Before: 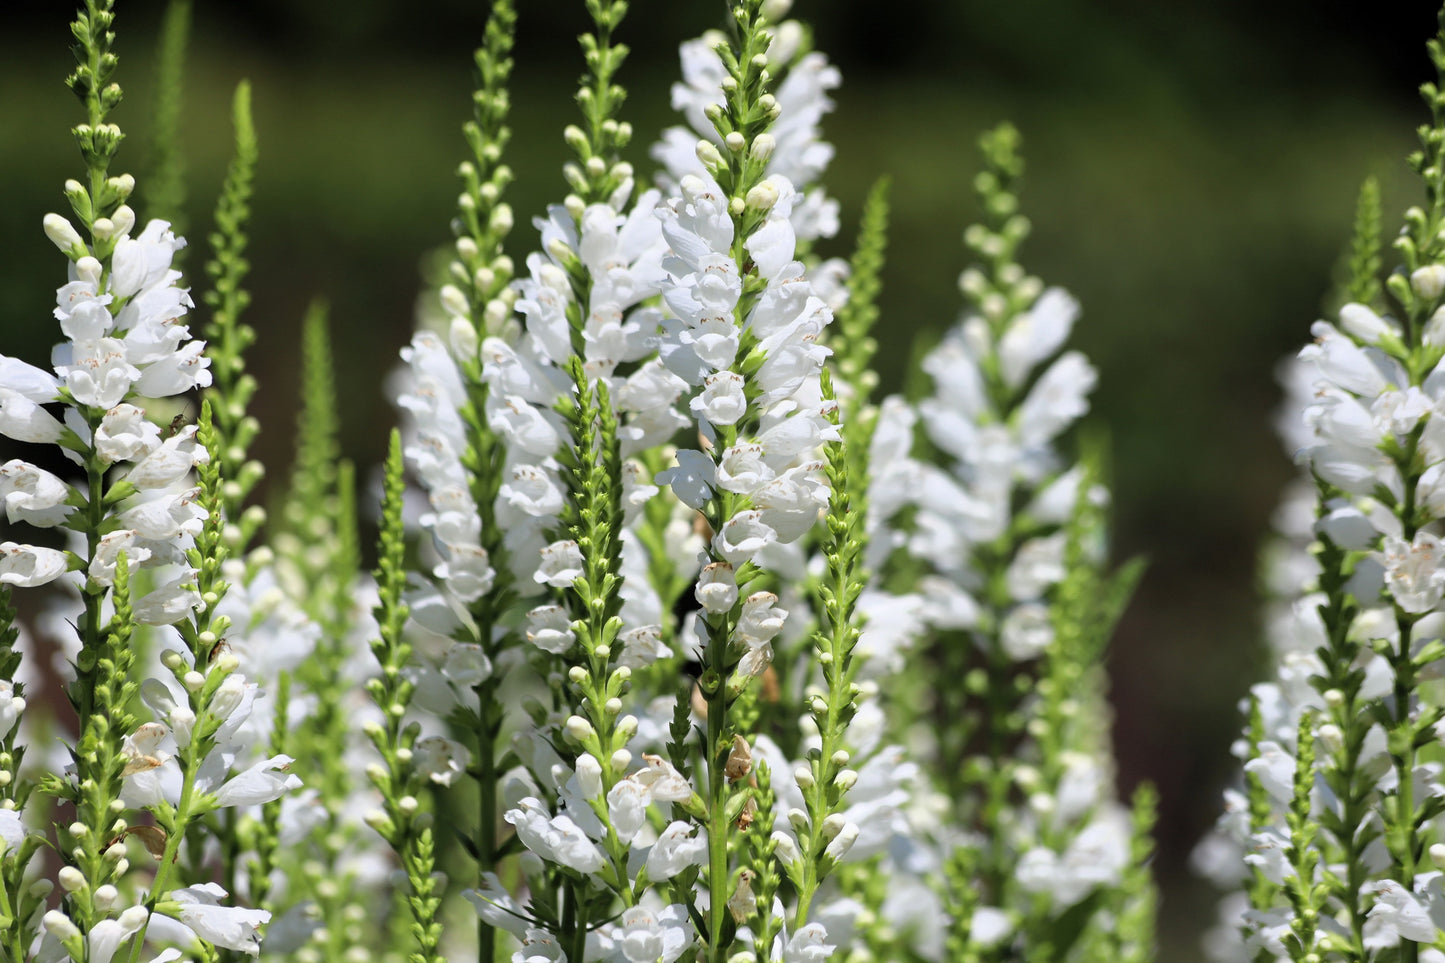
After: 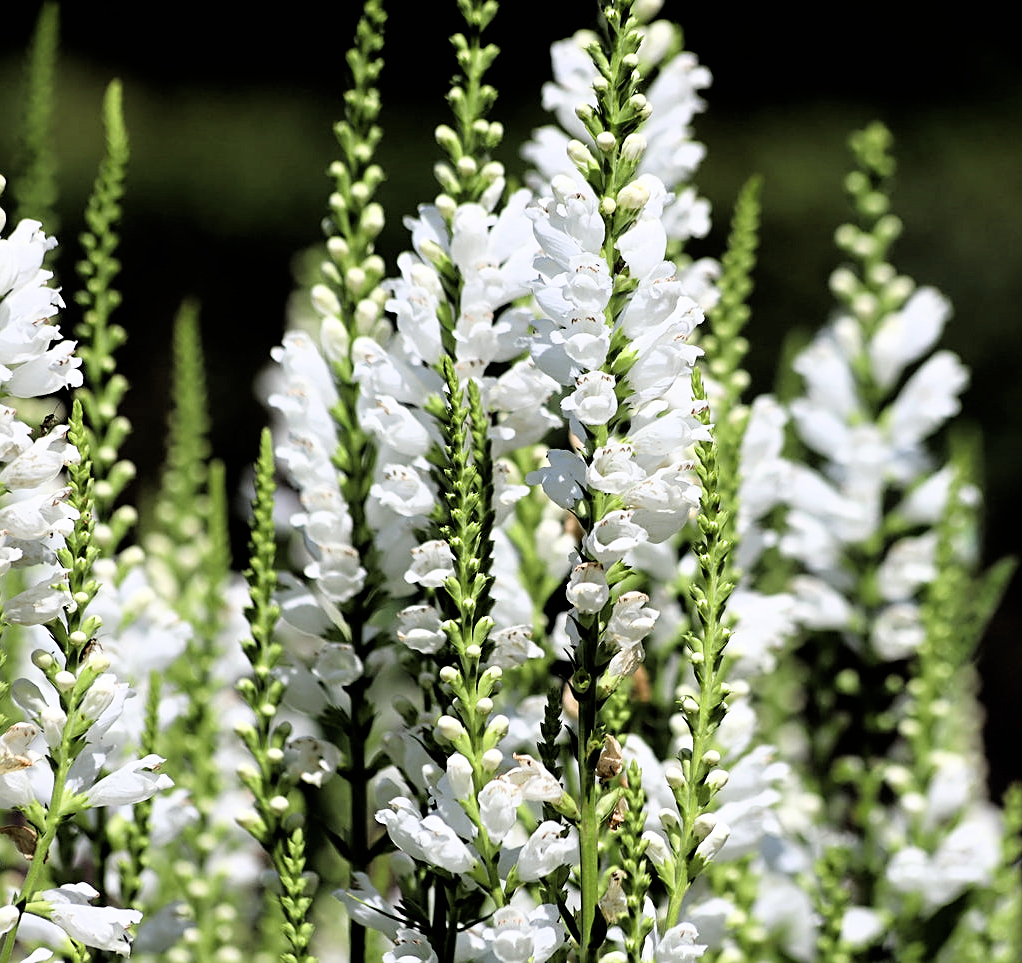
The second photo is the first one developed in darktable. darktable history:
filmic rgb: black relative exposure -3.67 EV, white relative exposure 2.44 EV, hardness 3.27
crop and rotate: left 8.934%, right 20.283%
sharpen: on, module defaults
